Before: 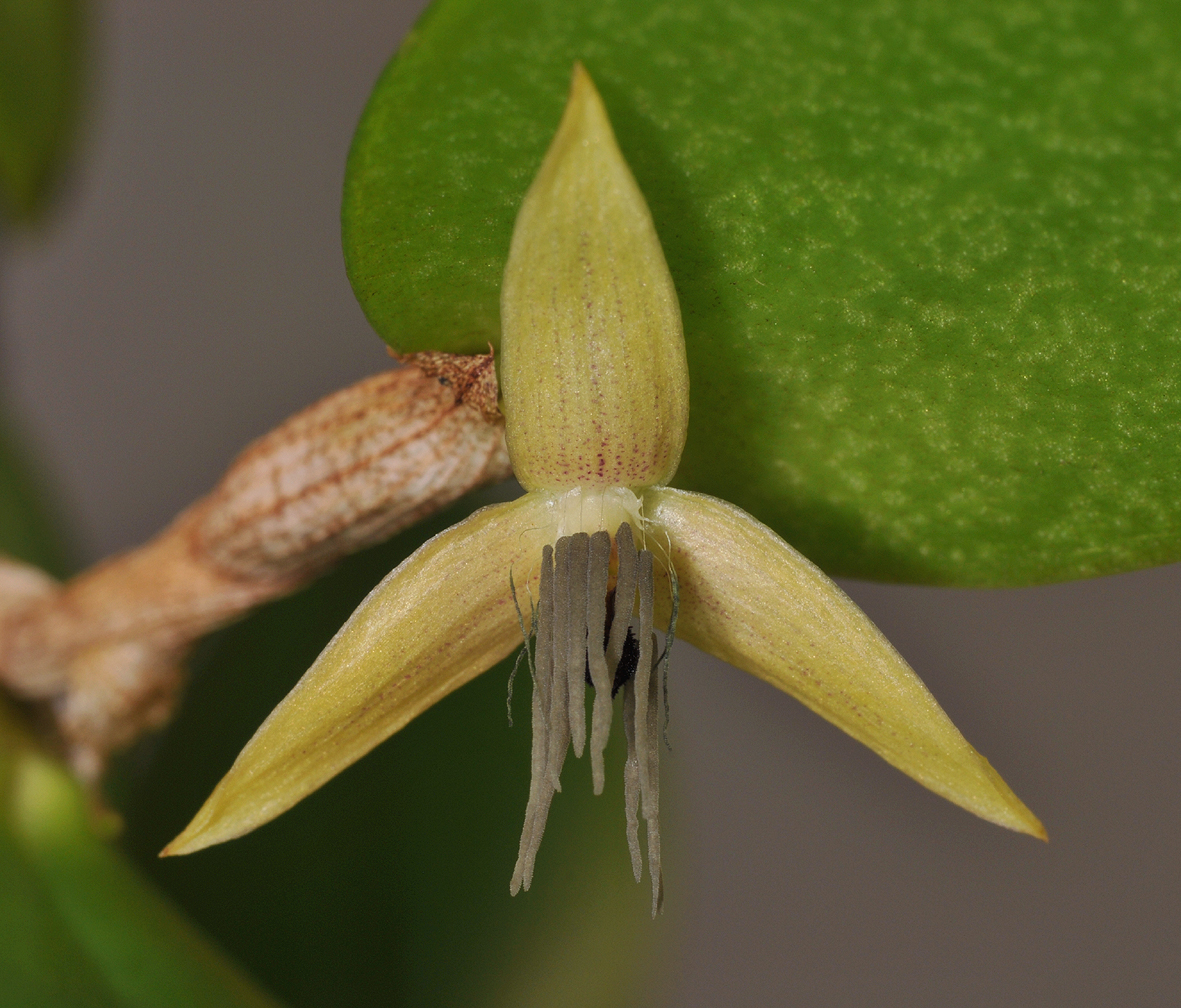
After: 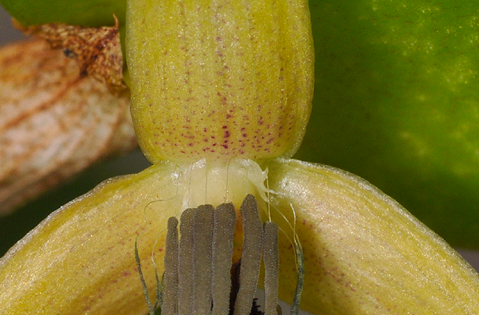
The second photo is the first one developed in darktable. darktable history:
color balance rgb: perceptual saturation grading › global saturation 19.514%, global vibrance 9.544%
crop: left 31.767%, top 32.61%, right 27.61%, bottom 36.072%
